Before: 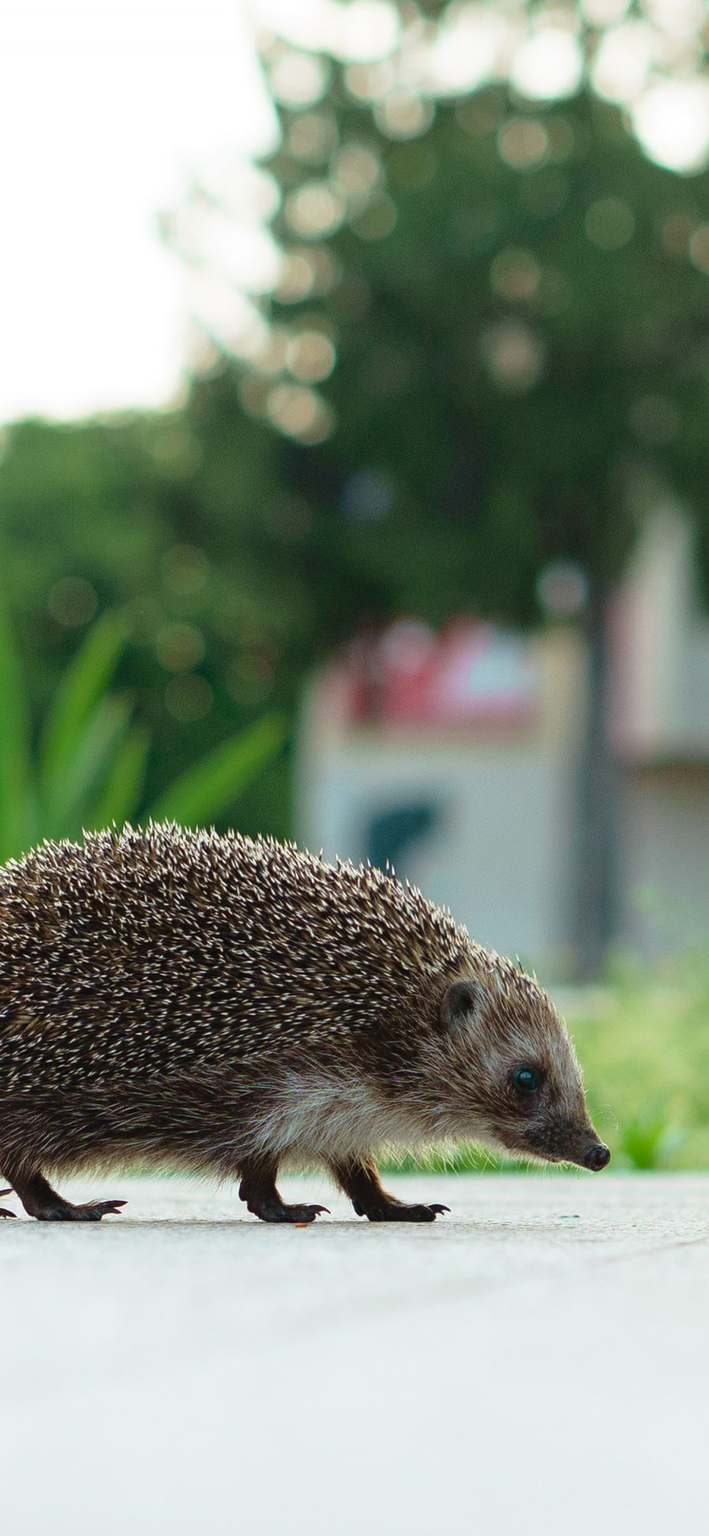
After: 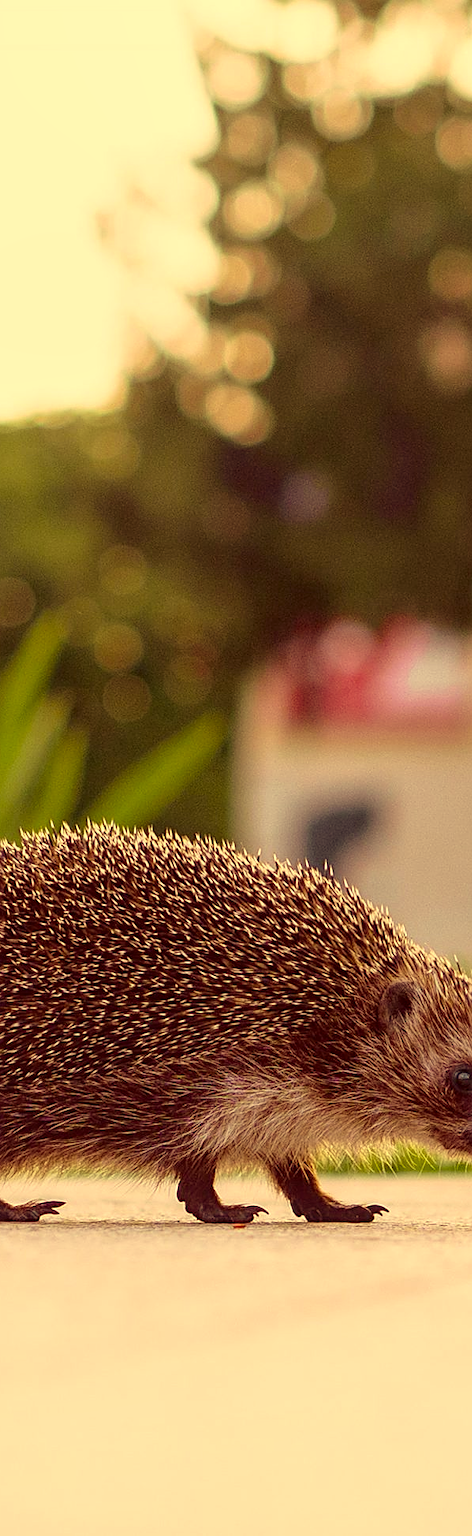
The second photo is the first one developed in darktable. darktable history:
crop and rotate: left 8.786%, right 24.548%
color correction: highlights a* 10.12, highlights b* 39.04, shadows a* 14.62, shadows b* 3.37
sharpen: on, module defaults
rgb levels: mode RGB, independent channels, levels [[0, 0.474, 1], [0, 0.5, 1], [0, 0.5, 1]]
local contrast: on, module defaults
